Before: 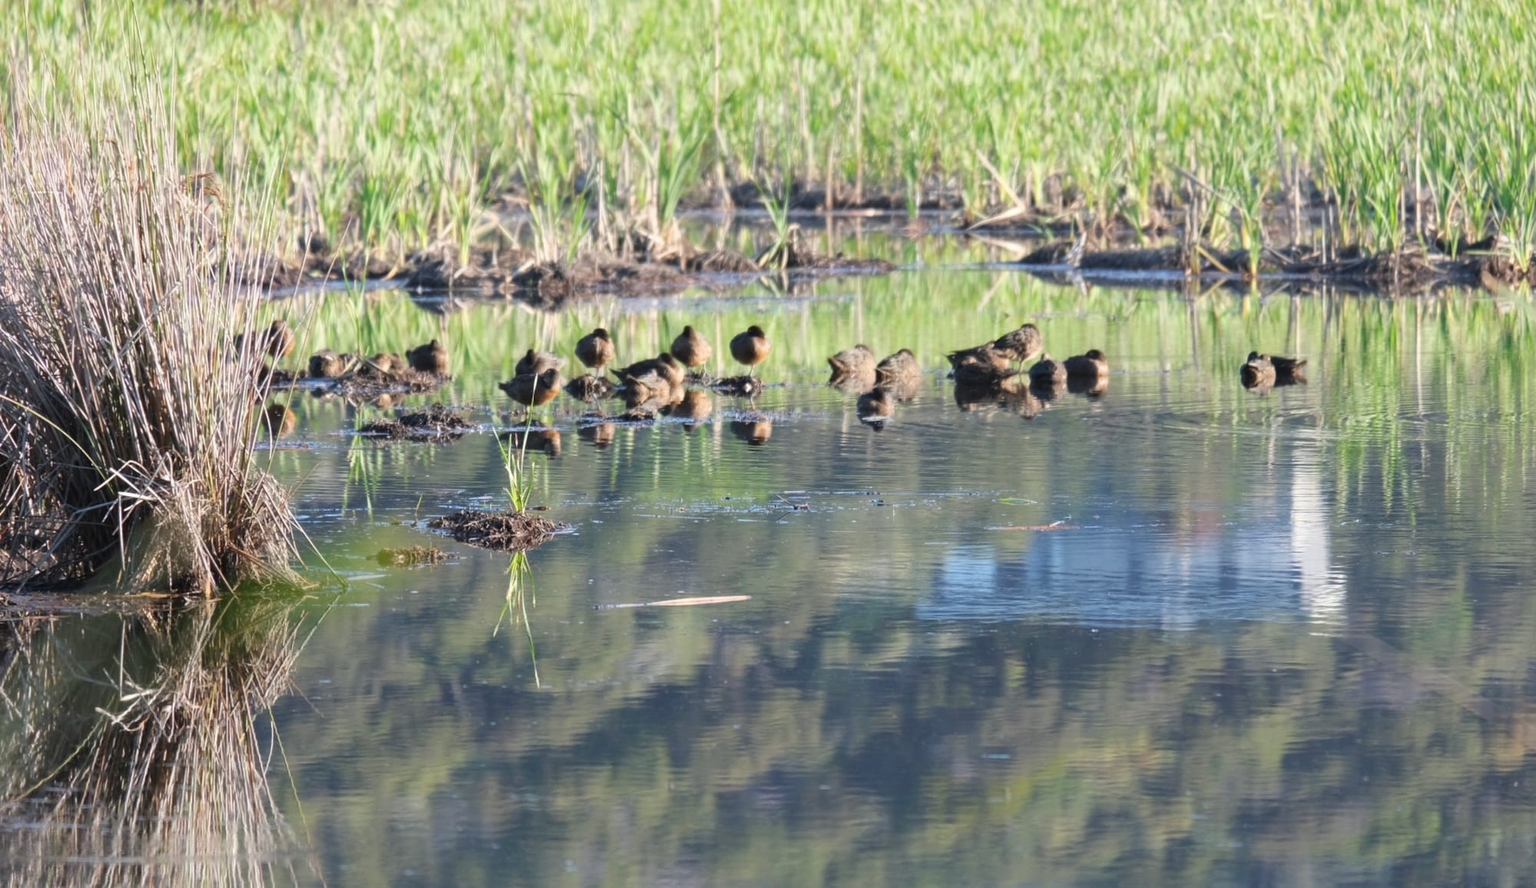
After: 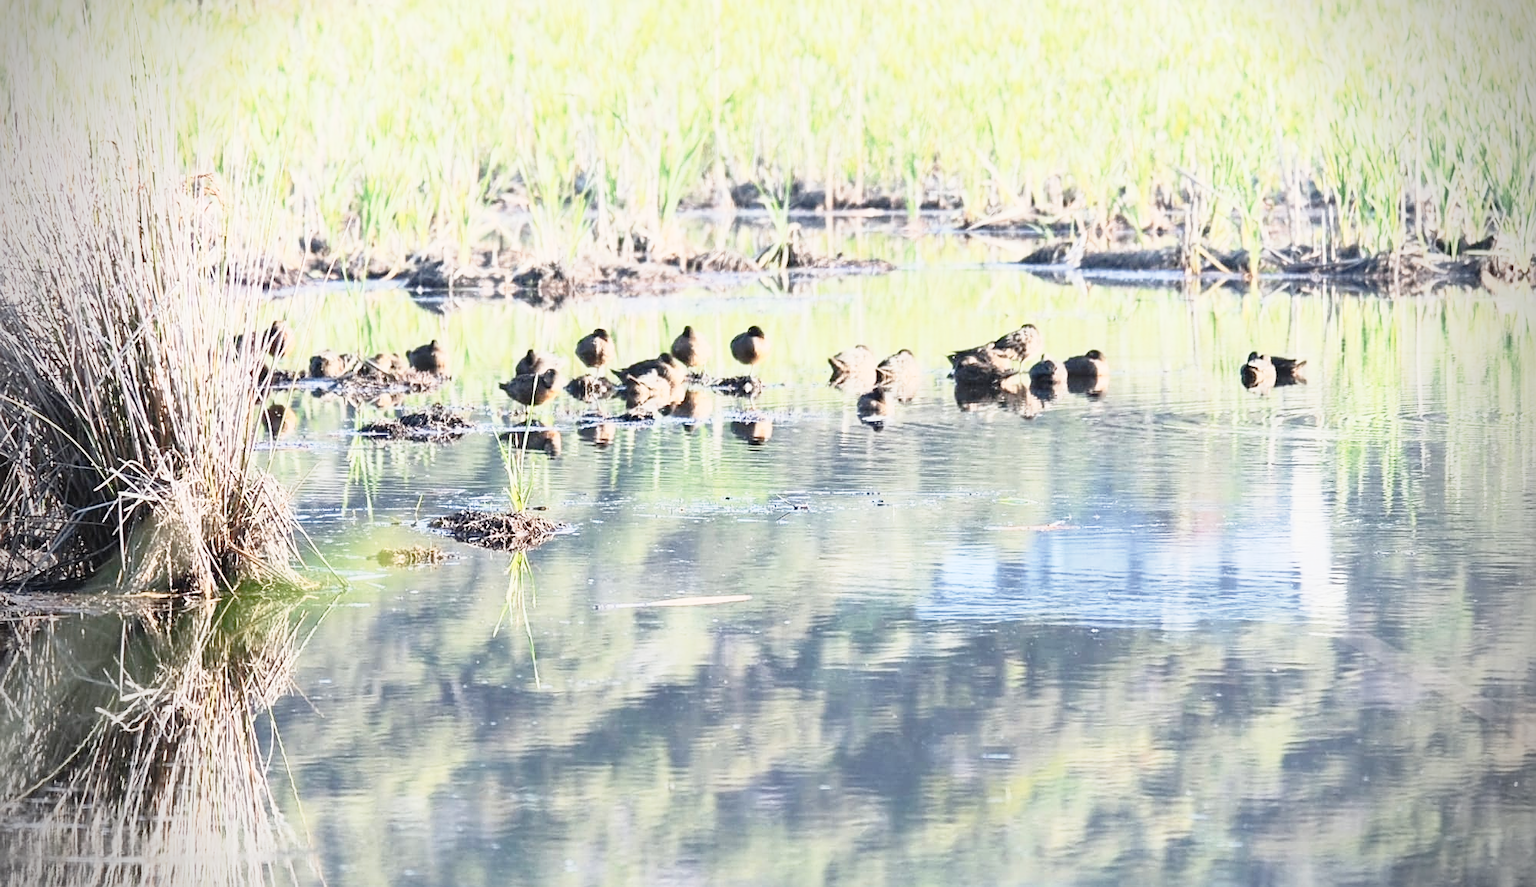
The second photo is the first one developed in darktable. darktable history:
vignetting: fall-off radius 32.22%
contrast brightness saturation: contrast 0.382, brightness 0.533
tone curve: curves: ch0 [(0, 0) (0.062, 0.023) (0.168, 0.142) (0.359, 0.419) (0.469, 0.544) (0.634, 0.722) (0.839, 0.909) (0.998, 0.978)]; ch1 [(0, 0) (0.437, 0.408) (0.472, 0.47) (0.502, 0.504) (0.527, 0.546) (0.568, 0.619) (0.608, 0.665) (0.669, 0.748) (0.859, 0.899) (1, 1)]; ch2 [(0, 0) (0.33, 0.301) (0.421, 0.443) (0.473, 0.498) (0.509, 0.5) (0.535, 0.564) (0.575, 0.625) (0.608, 0.667) (1, 1)], preserve colors none
sharpen: on, module defaults
